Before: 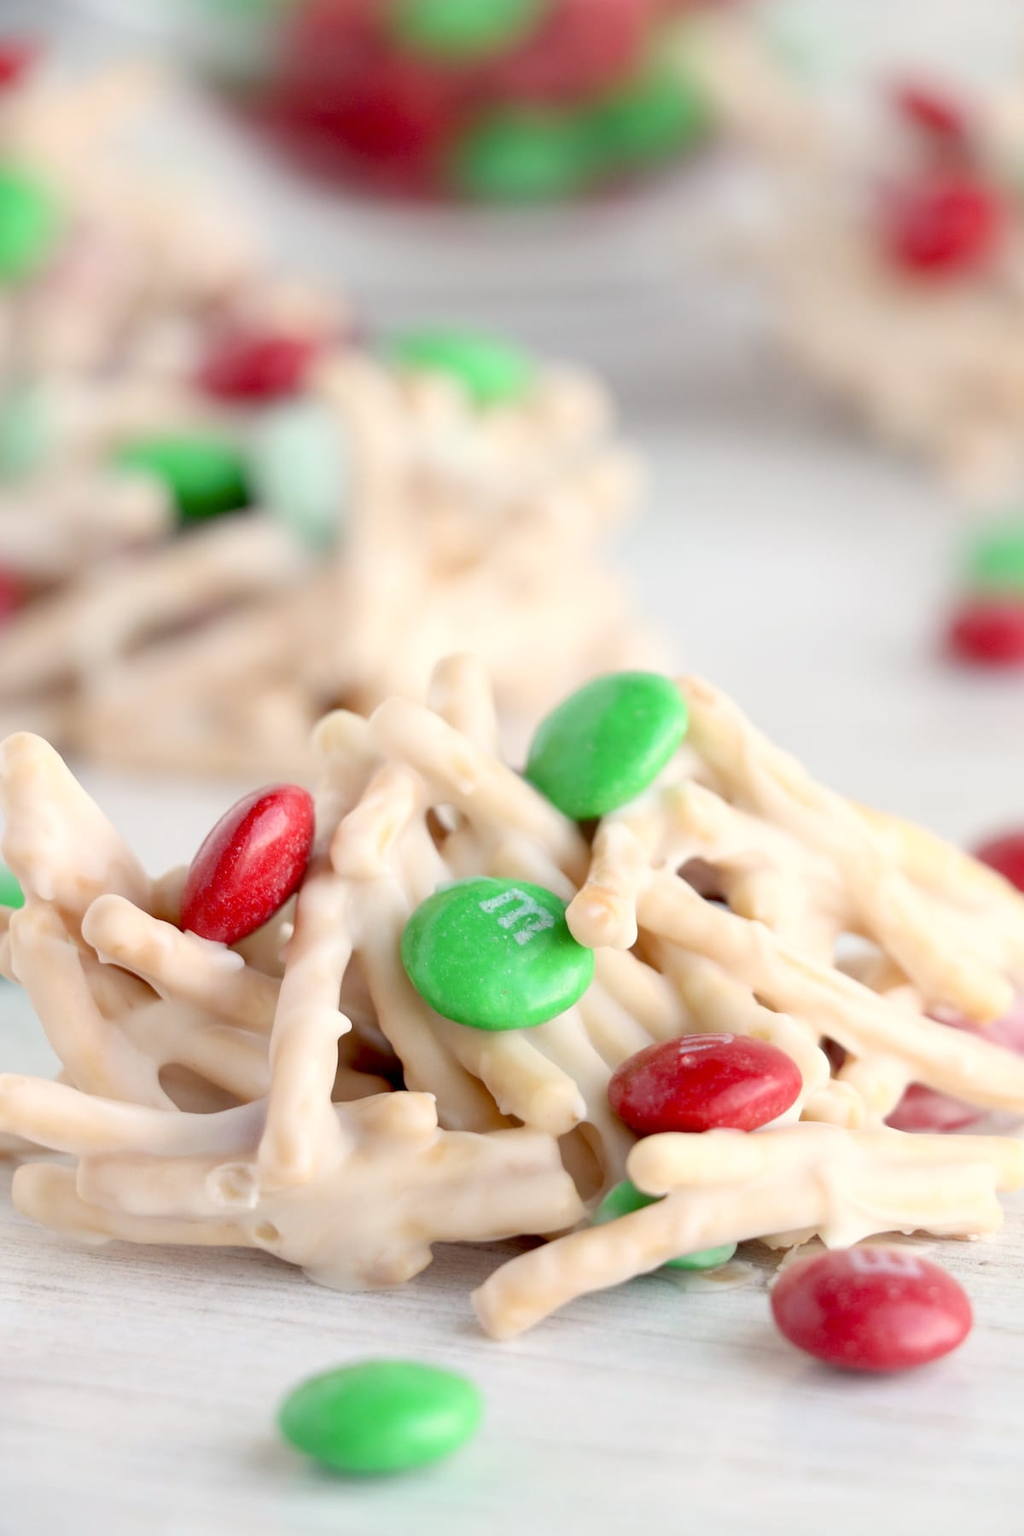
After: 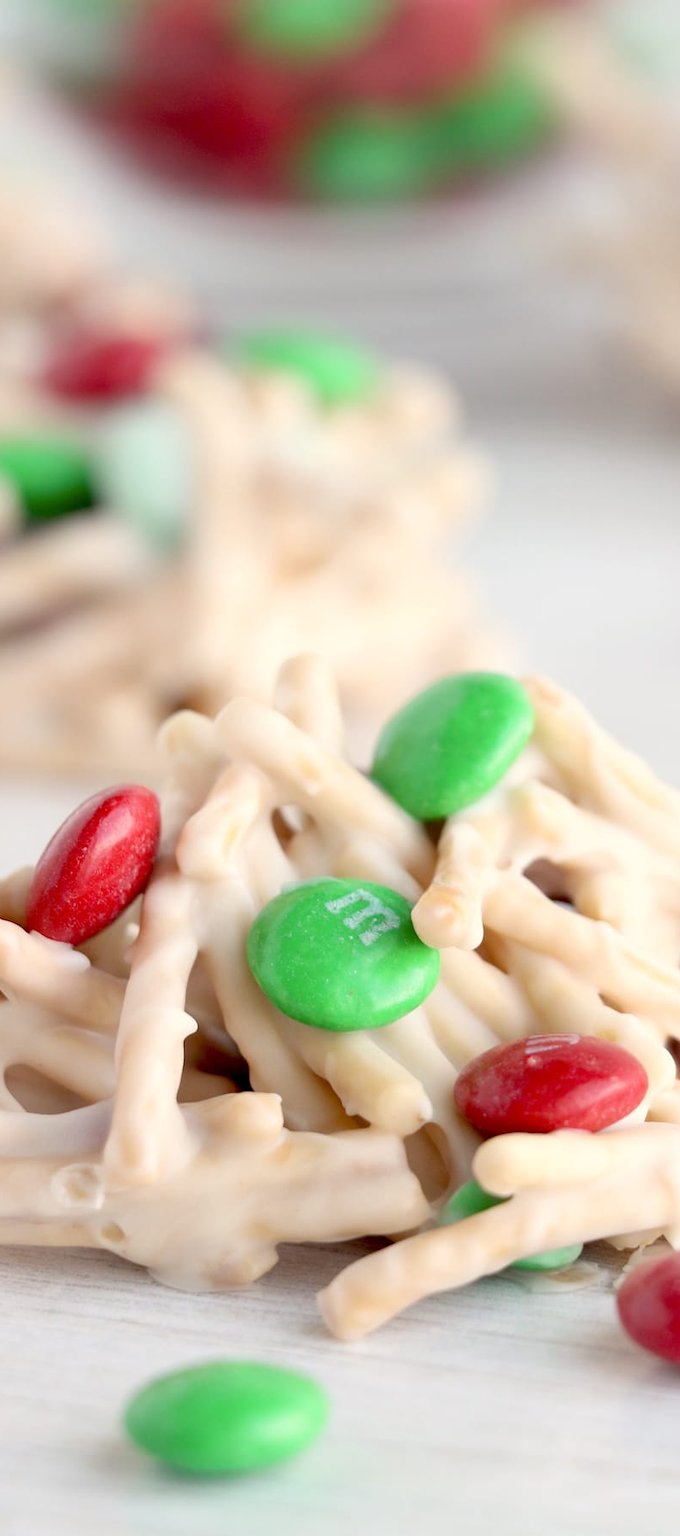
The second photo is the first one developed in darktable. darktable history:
crop and rotate: left 15.094%, right 18.432%
